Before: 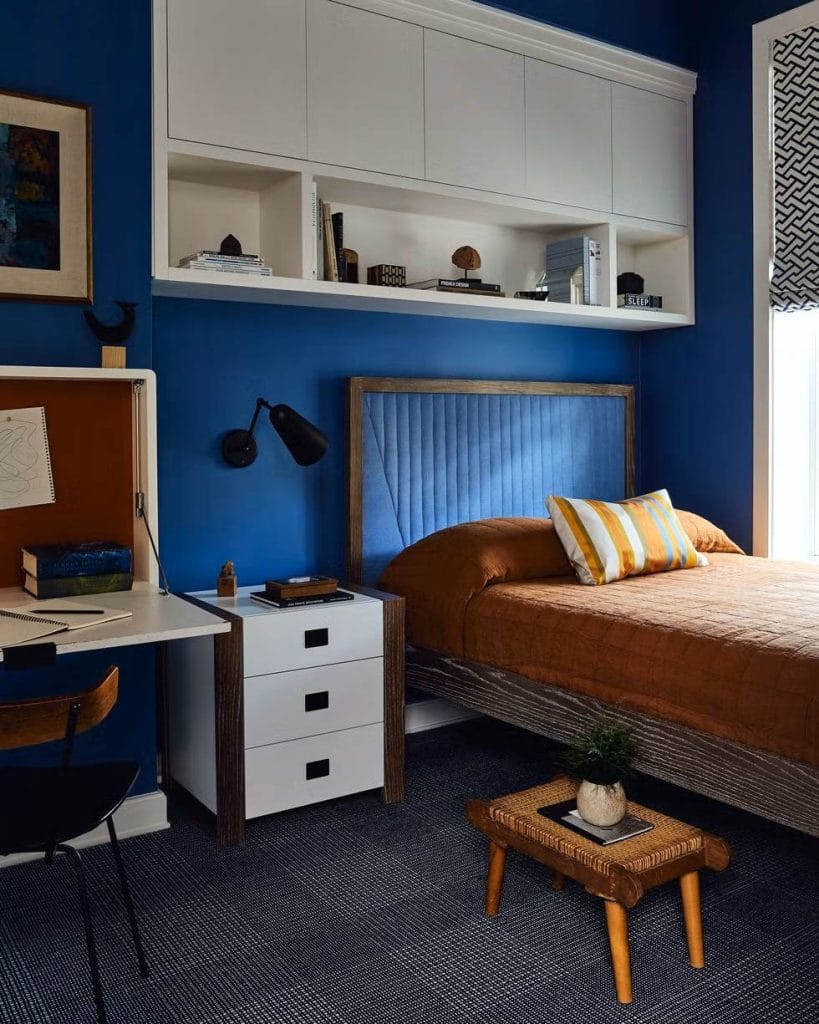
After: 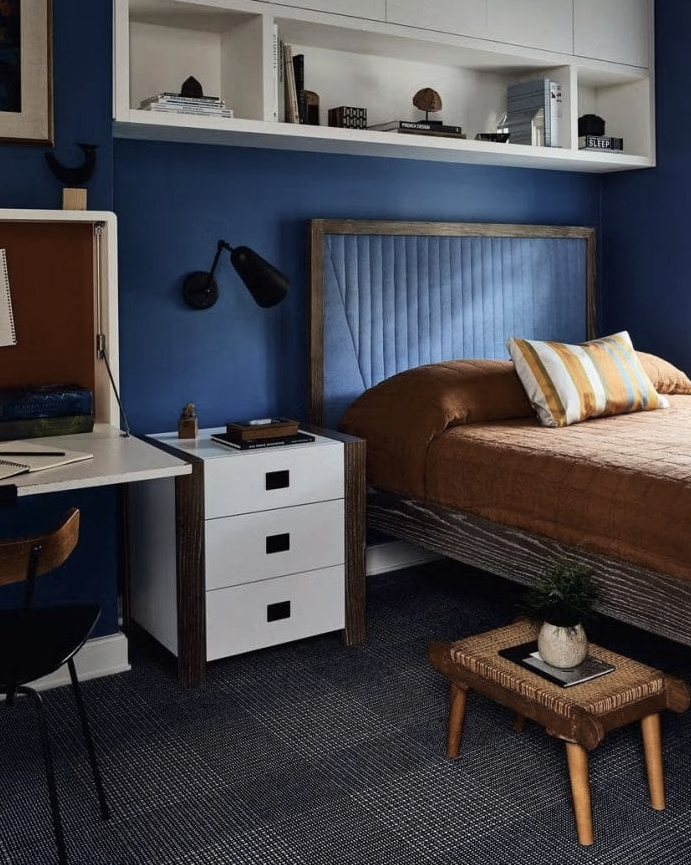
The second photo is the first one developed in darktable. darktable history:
contrast brightness saturation: contrast 0.1, saturation -0.36
crop and rotate: left 4.842%, top 15.51%, right 10.668%
